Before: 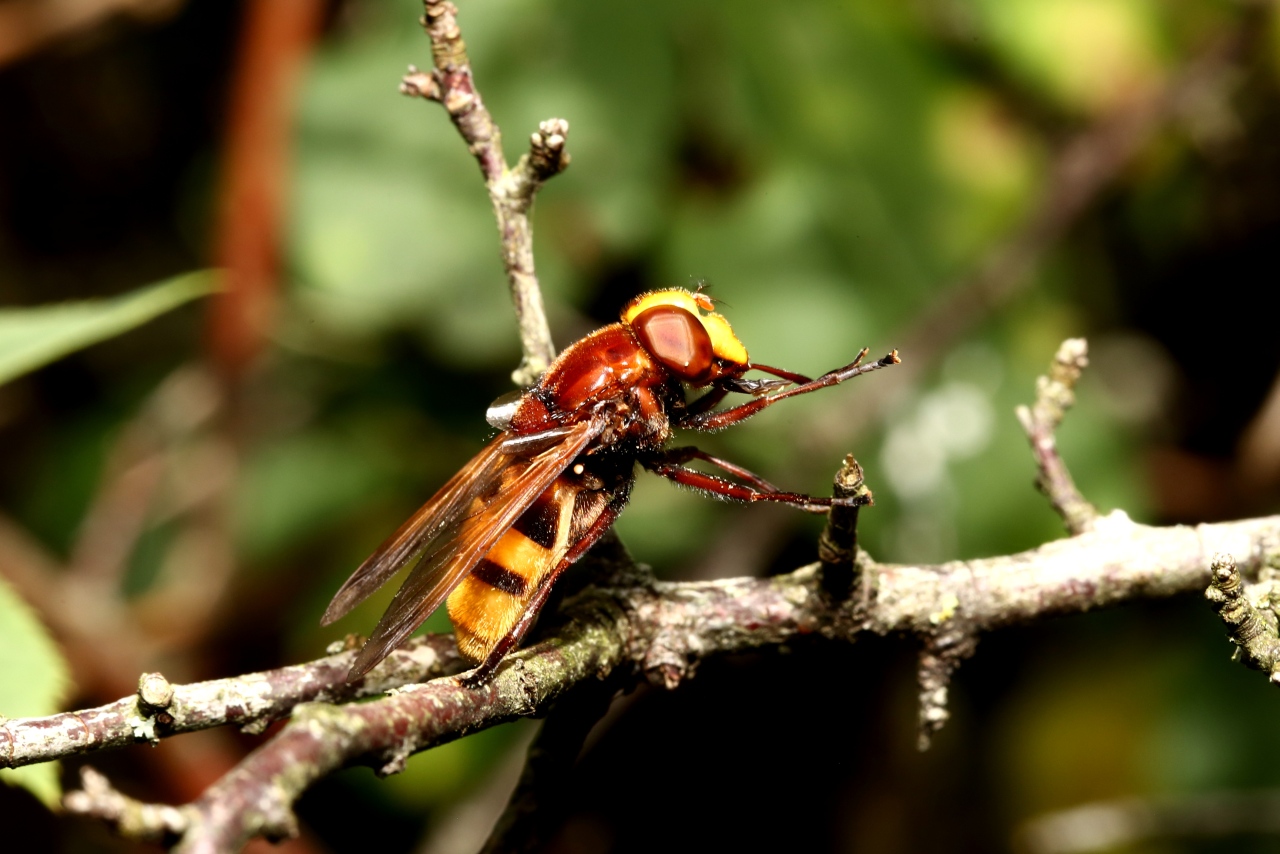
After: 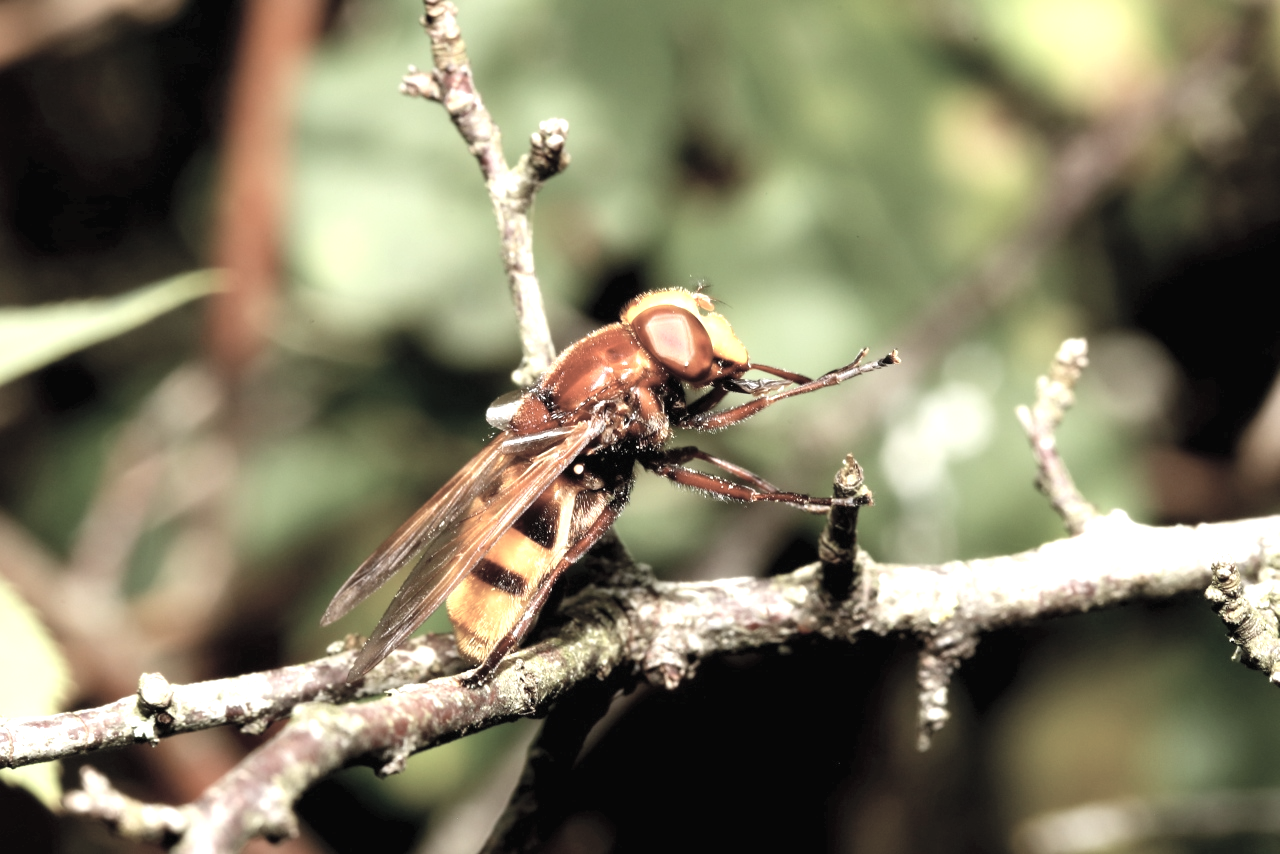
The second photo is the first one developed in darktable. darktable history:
contrast brightness saturation: brightness 0.184, saturation -0.492
exposure: black level correction 0, exposure 0.703 EV, compensate highlight preservation false
